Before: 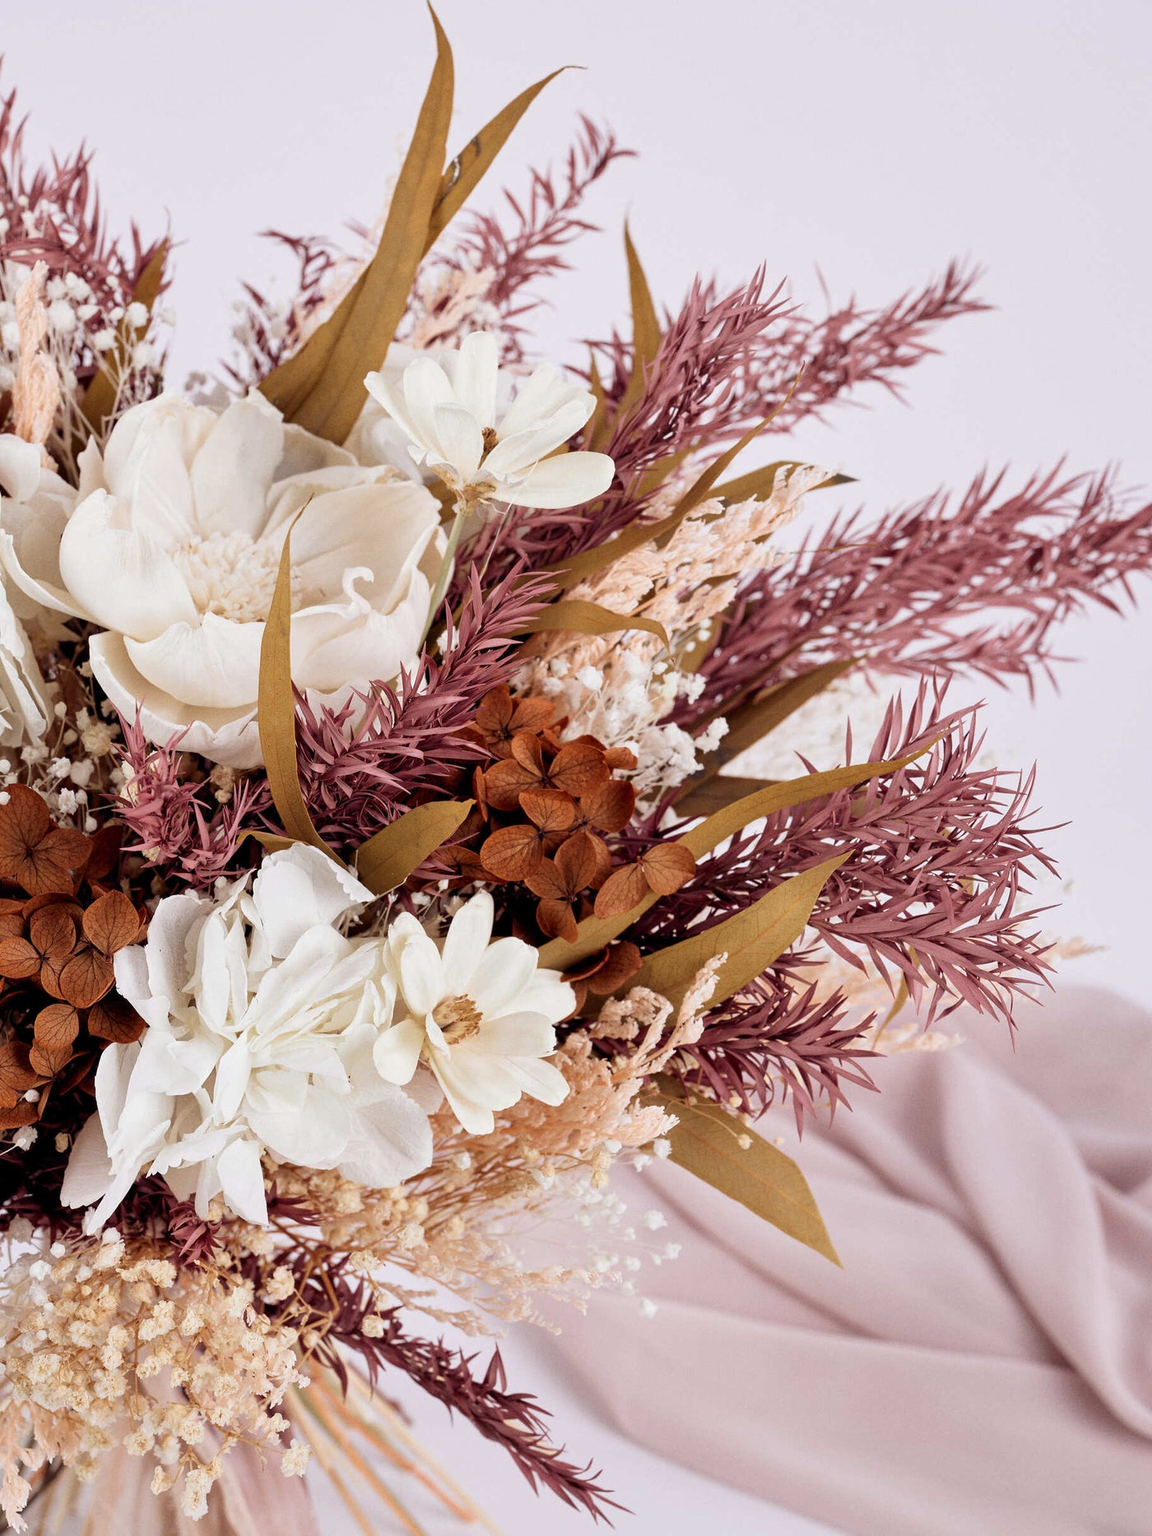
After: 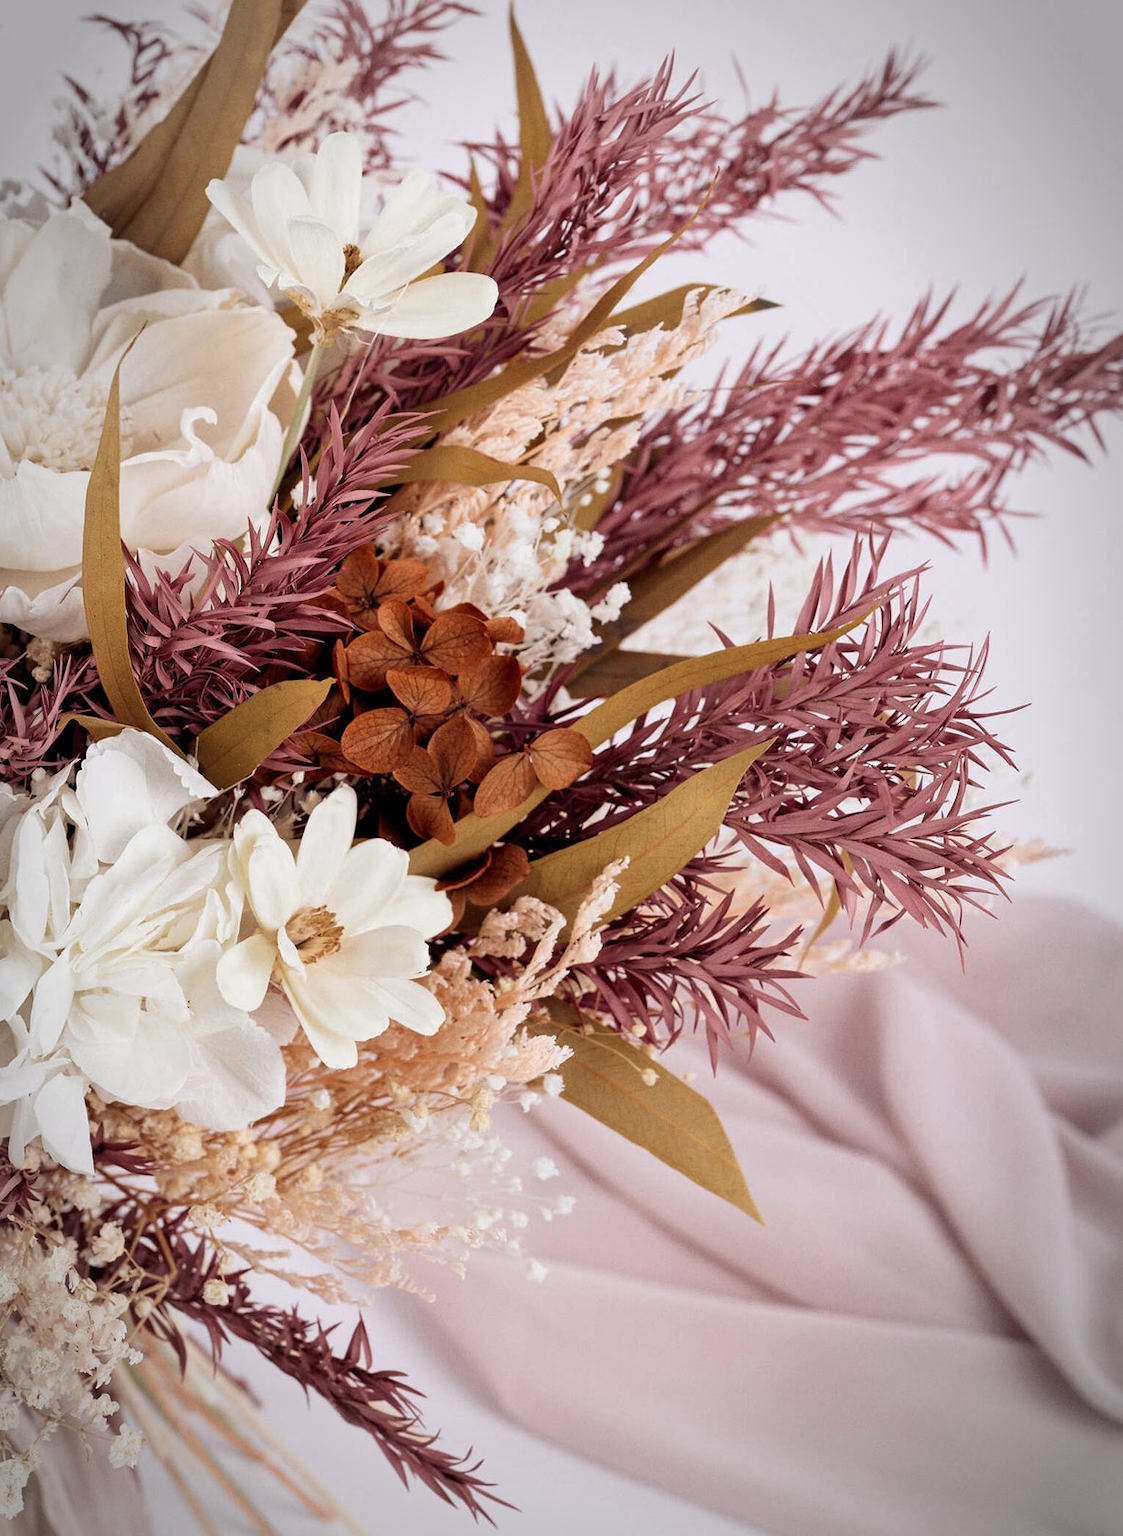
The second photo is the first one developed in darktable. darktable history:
crop: left 16.315%, top 14.246%
vignetting: automatic ratio true
